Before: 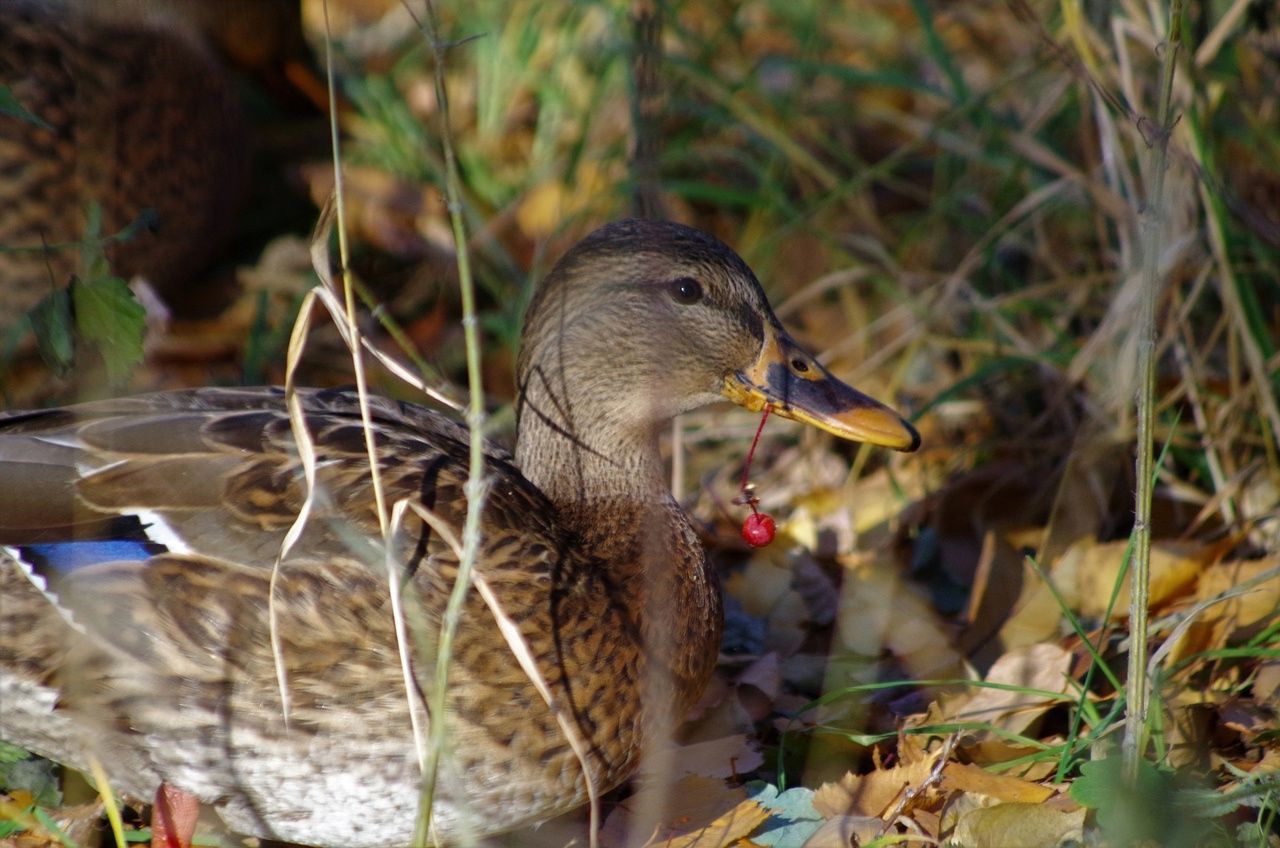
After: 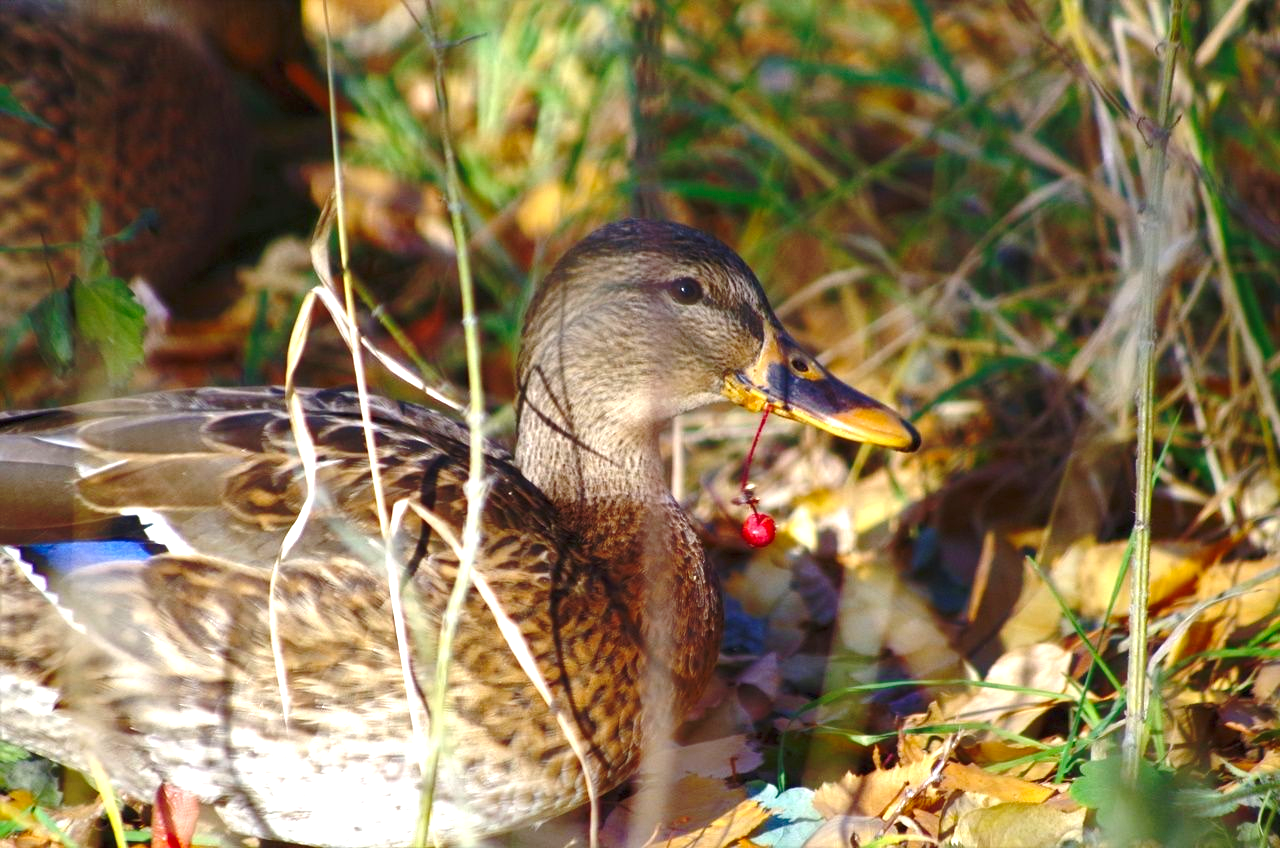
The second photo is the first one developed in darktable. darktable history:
rgb curve: curves: ch0 [(0, 0) (0.072, 0.166) (0.217, 0.293) (0.414, 0.42) (1, 1)], compensate middle gray true, preserve colors basic power
base curve: curves: ch0 [(0, 0) (0.073, 0.04) (0.157, 0.139) (0.492, 0.492) (0.758, 0.758) (1, 1)], preserve colors none
exposure: black level correction 0, exposure 1.1 EV, compensate exposure bias true, compensate highlight preservation false
